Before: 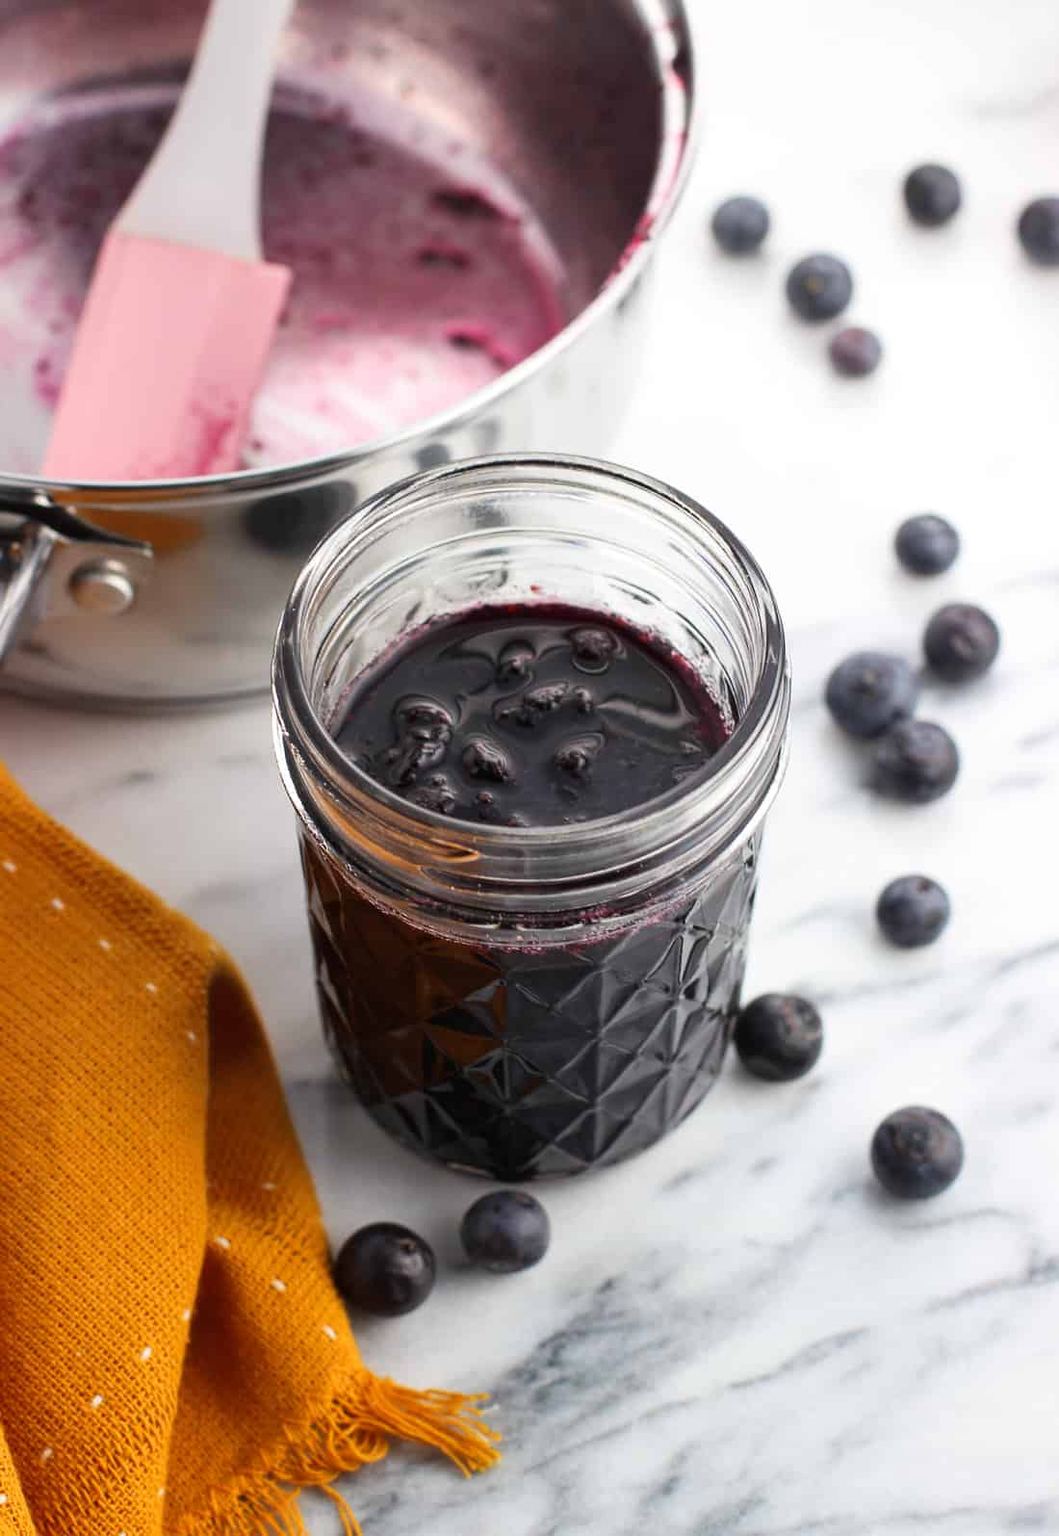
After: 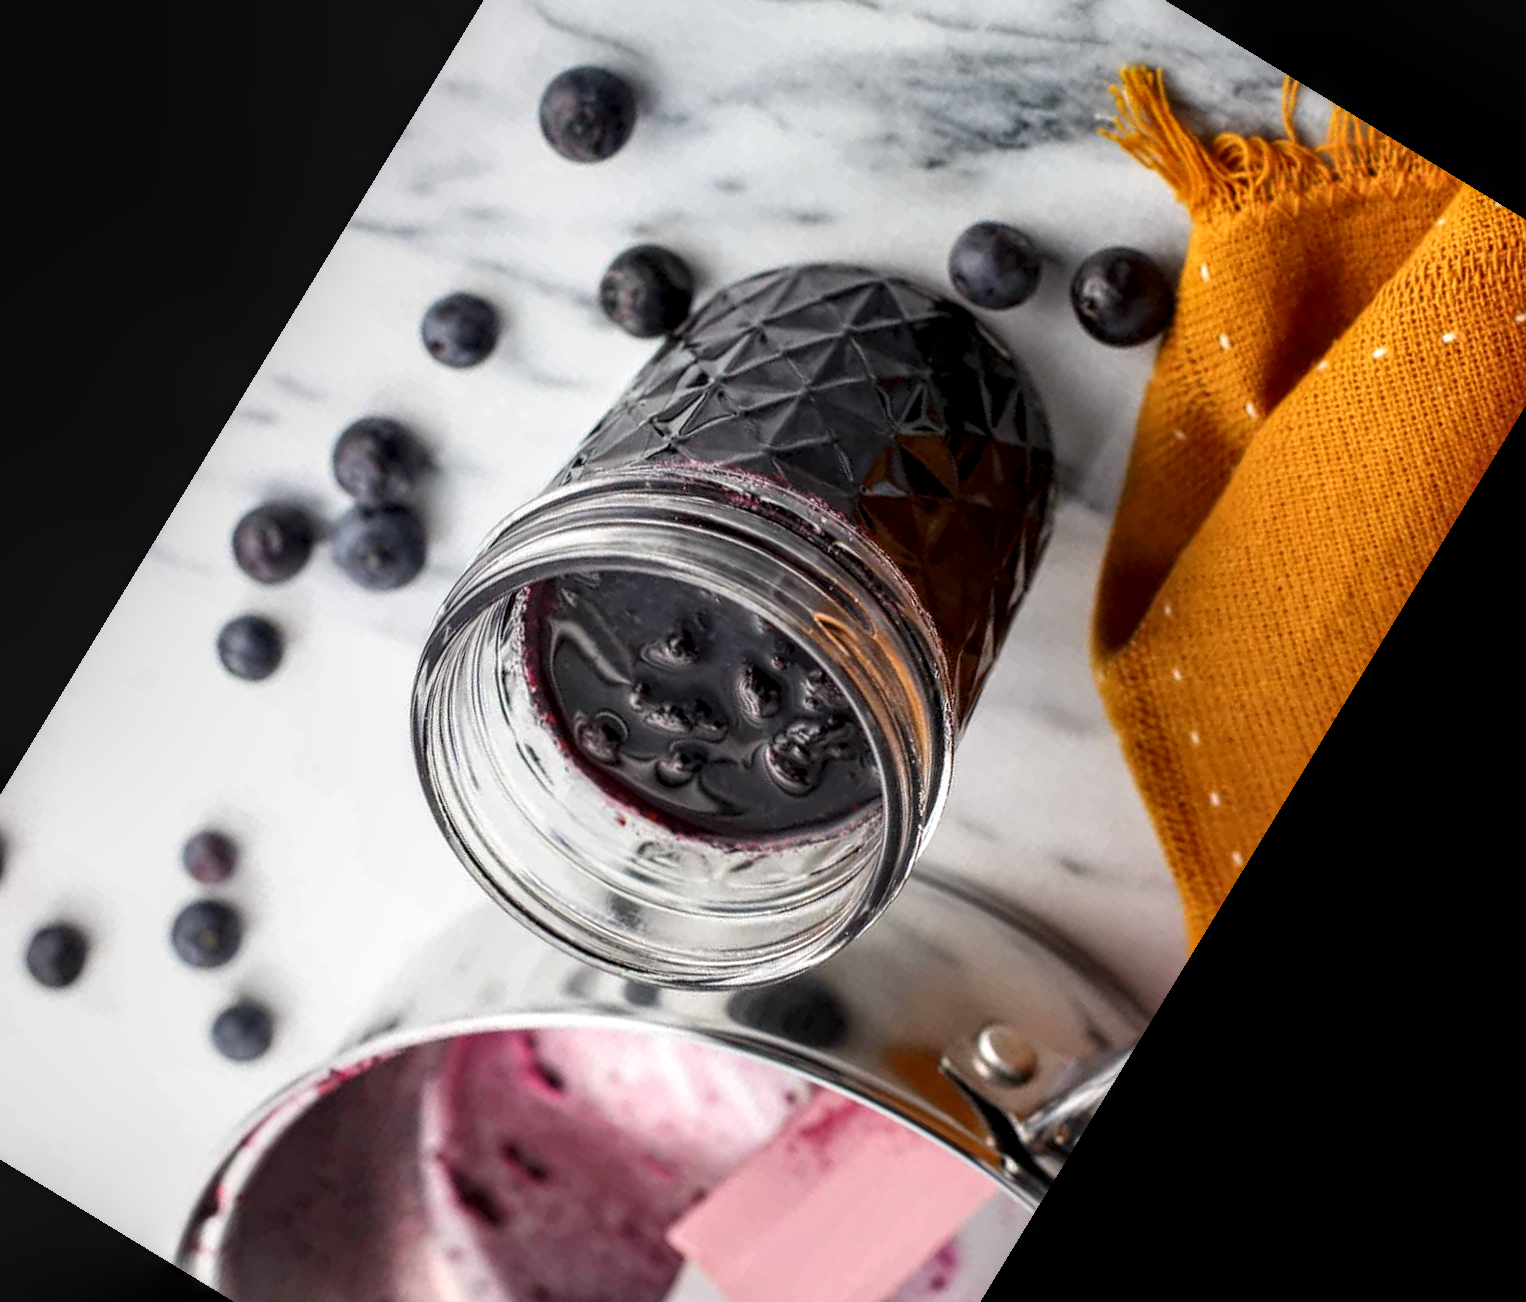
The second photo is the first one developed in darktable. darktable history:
local contrast: highlights 25%, detail 150%
crop and rotate: angle 148.68°, left 9.111%, top 15.603%, right 4.588%, bottom 17.041%
